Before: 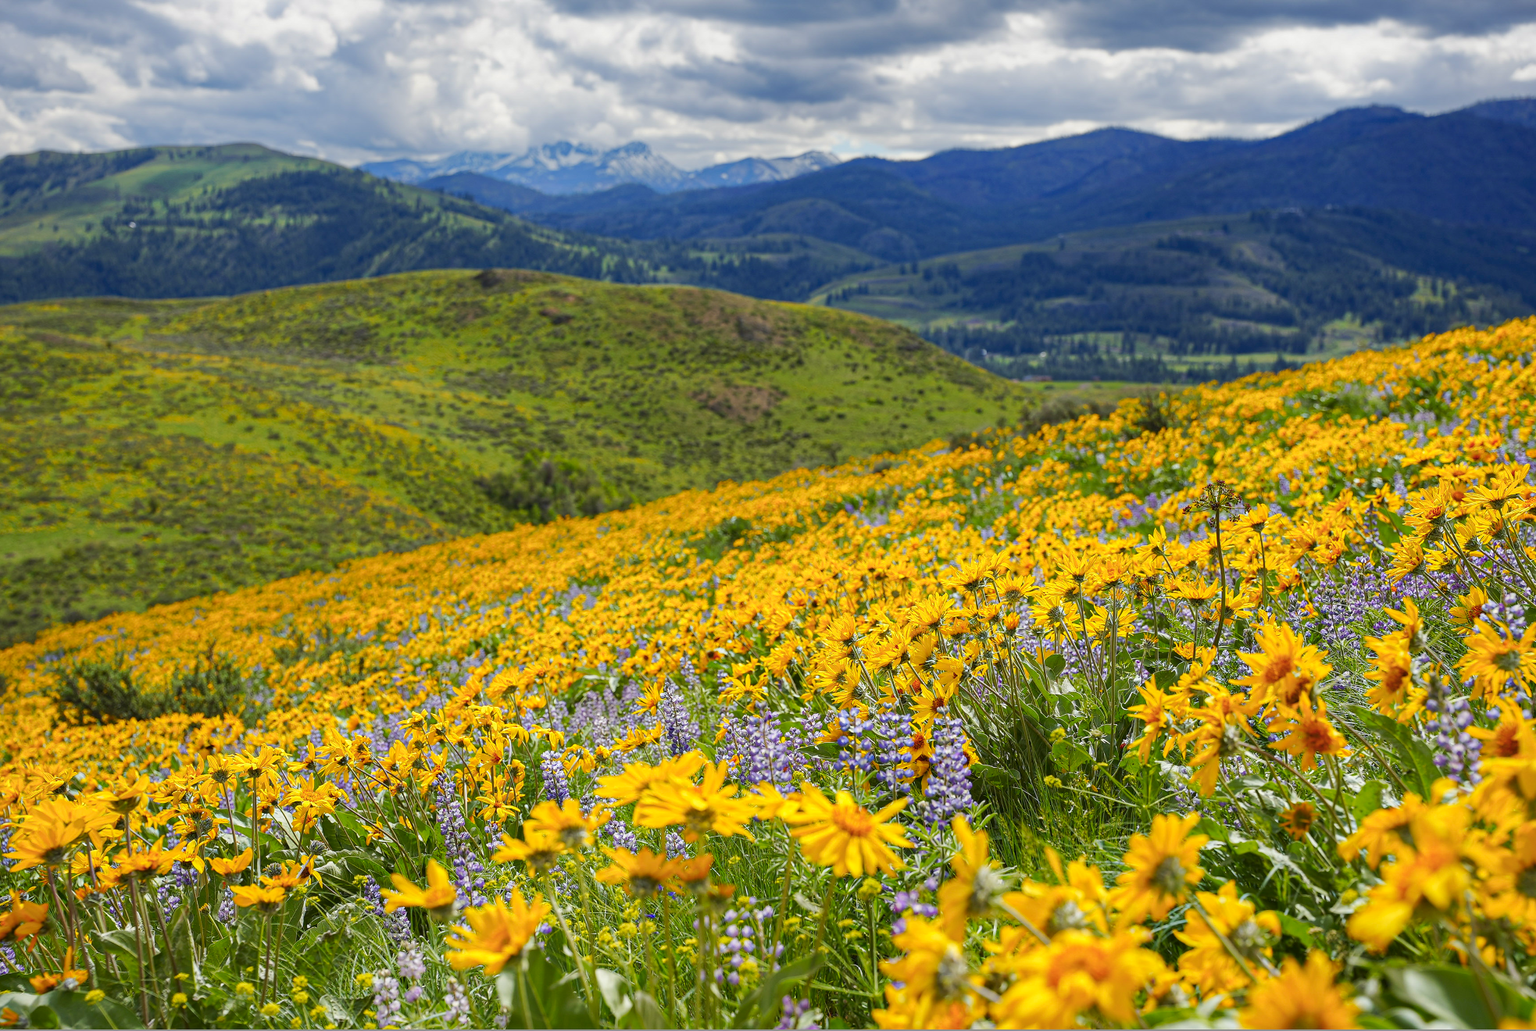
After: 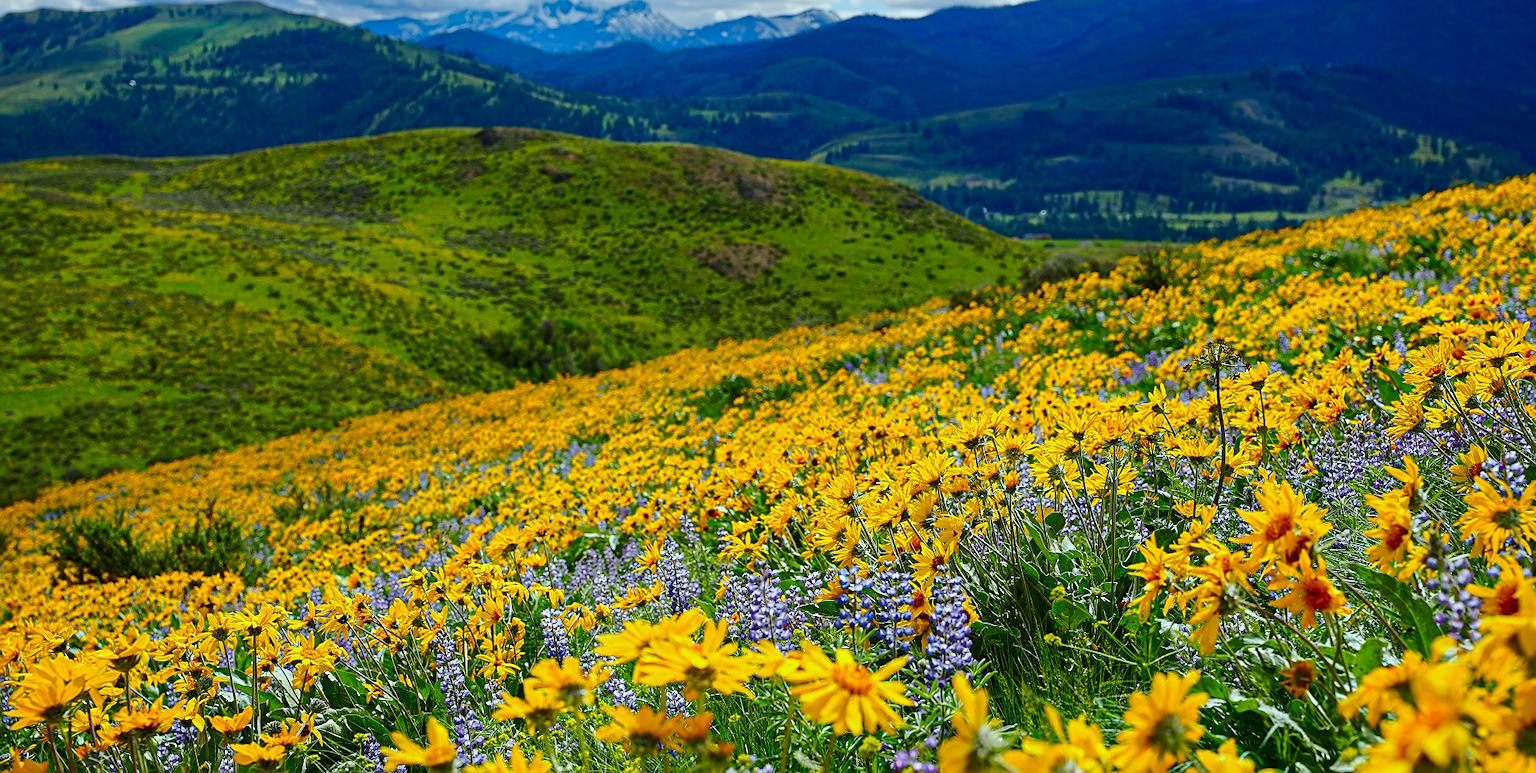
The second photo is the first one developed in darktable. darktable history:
crop: top 13.819%, bottom 11.169%
contrast brightness saturation: contrast 0.12, brightness -0.12, saturation 0.2
sharpen: on, module defaults
white balance: red 0.925, blue 1.046
